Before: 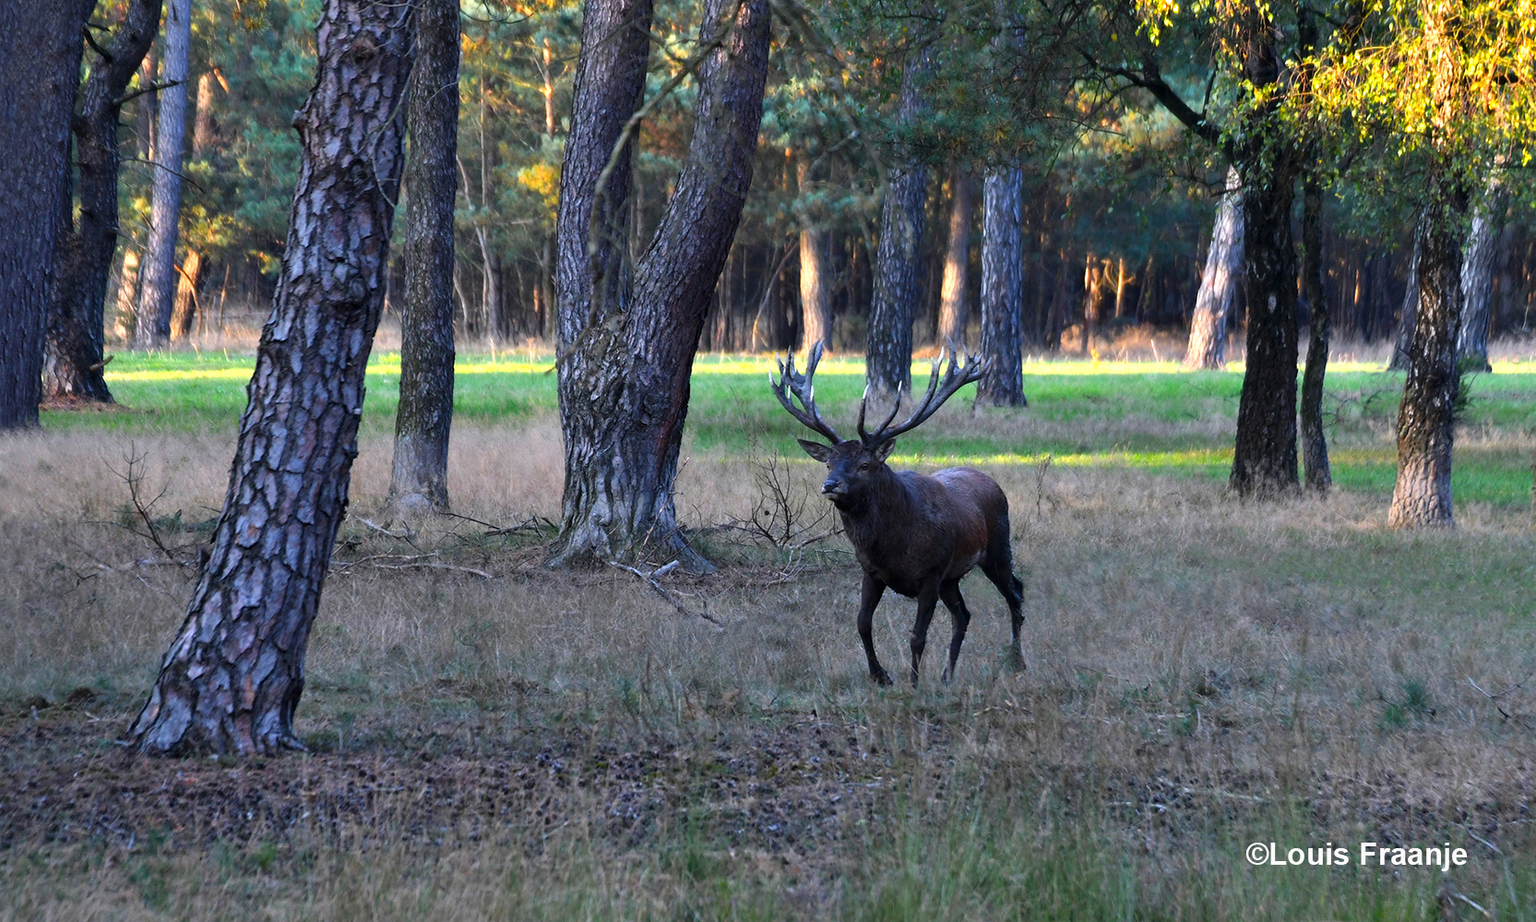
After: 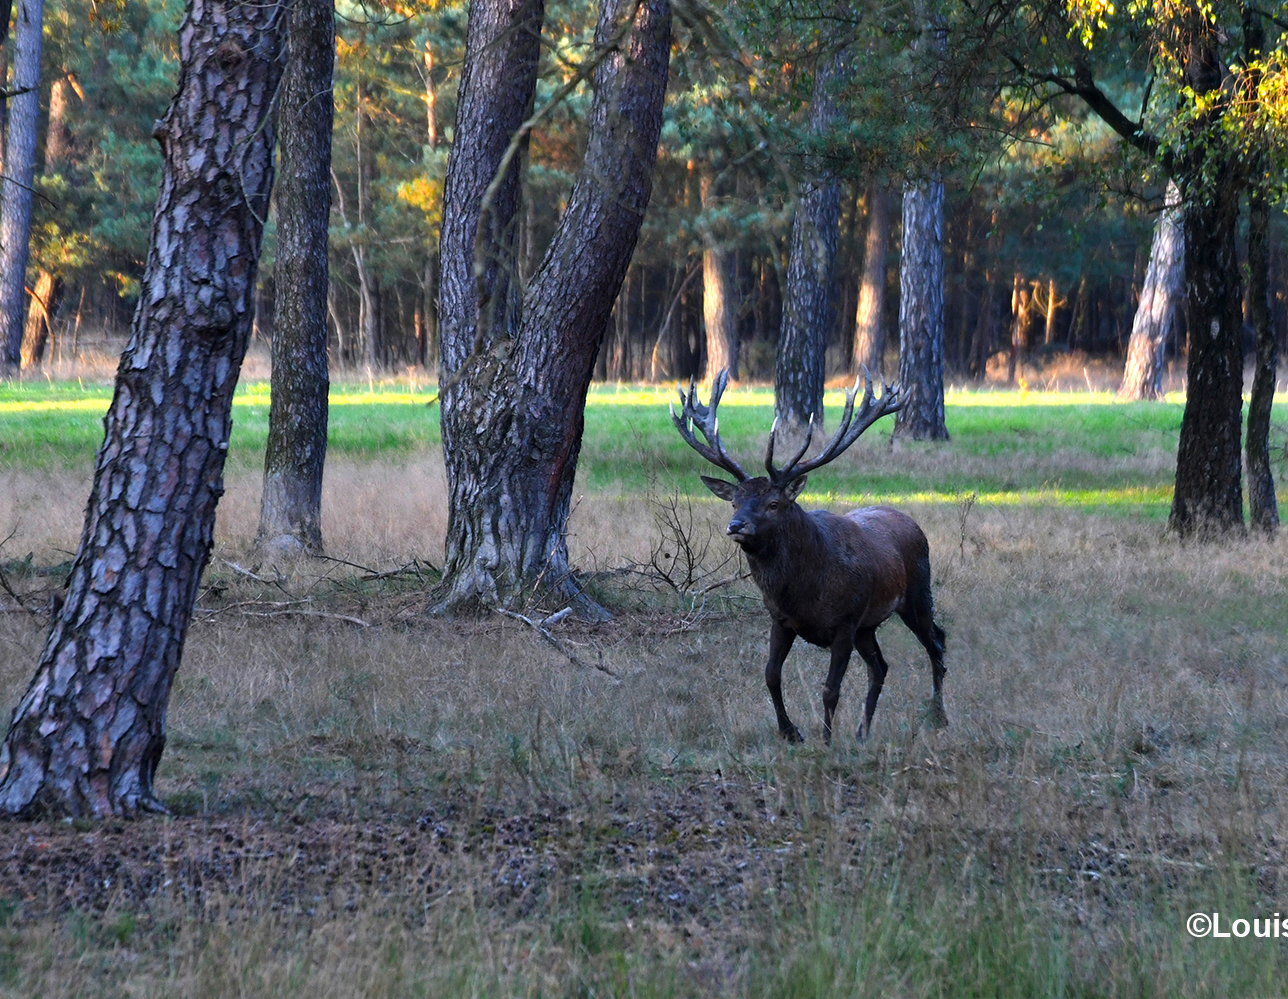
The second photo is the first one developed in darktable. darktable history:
crop: left 9.855%, right 12.757%
